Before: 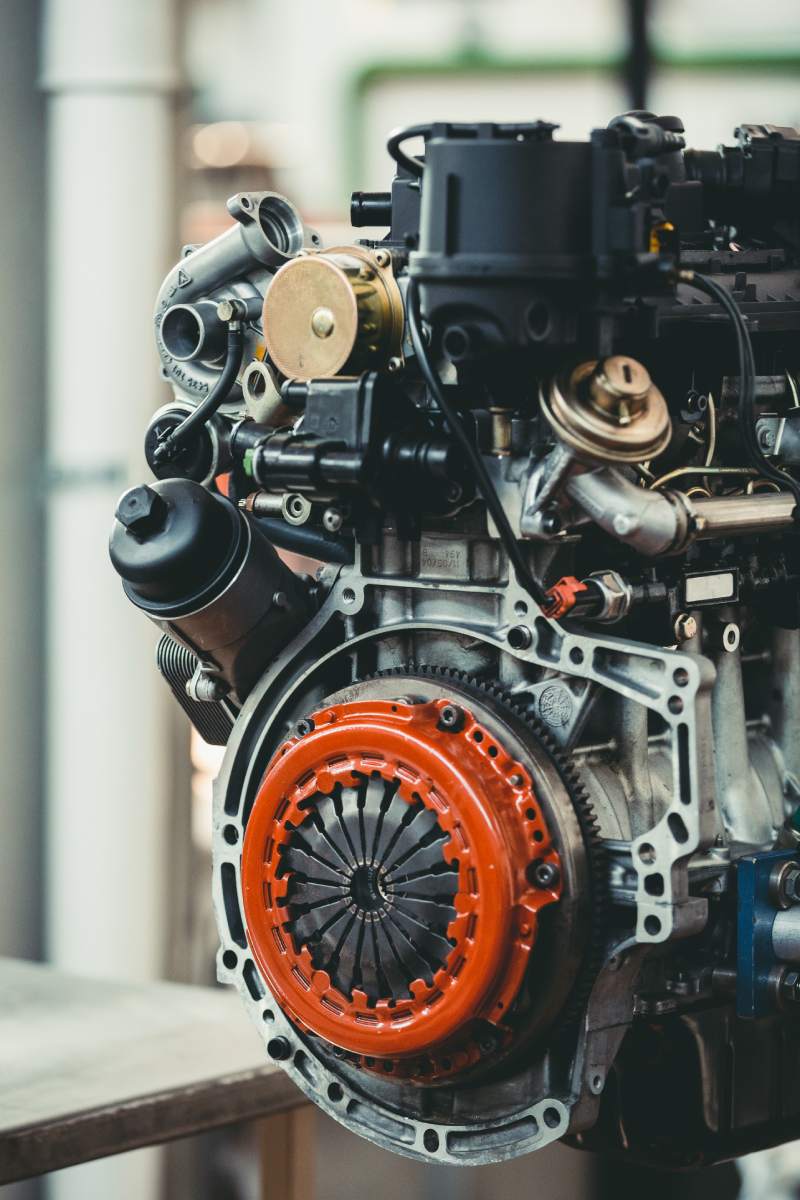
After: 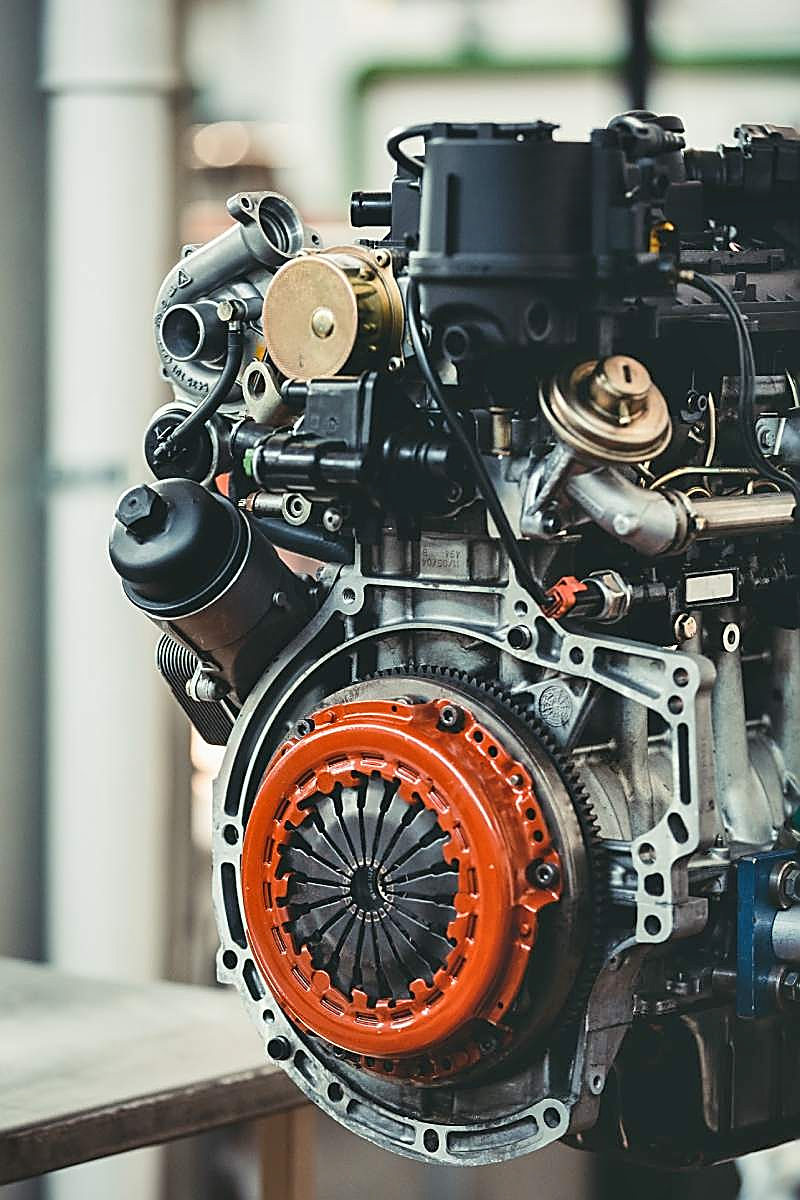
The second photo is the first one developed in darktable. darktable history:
shadows and highlights: white point adjustment 1.03, soften with gaussian
sharpen: radius 1.663, amount 1.281
